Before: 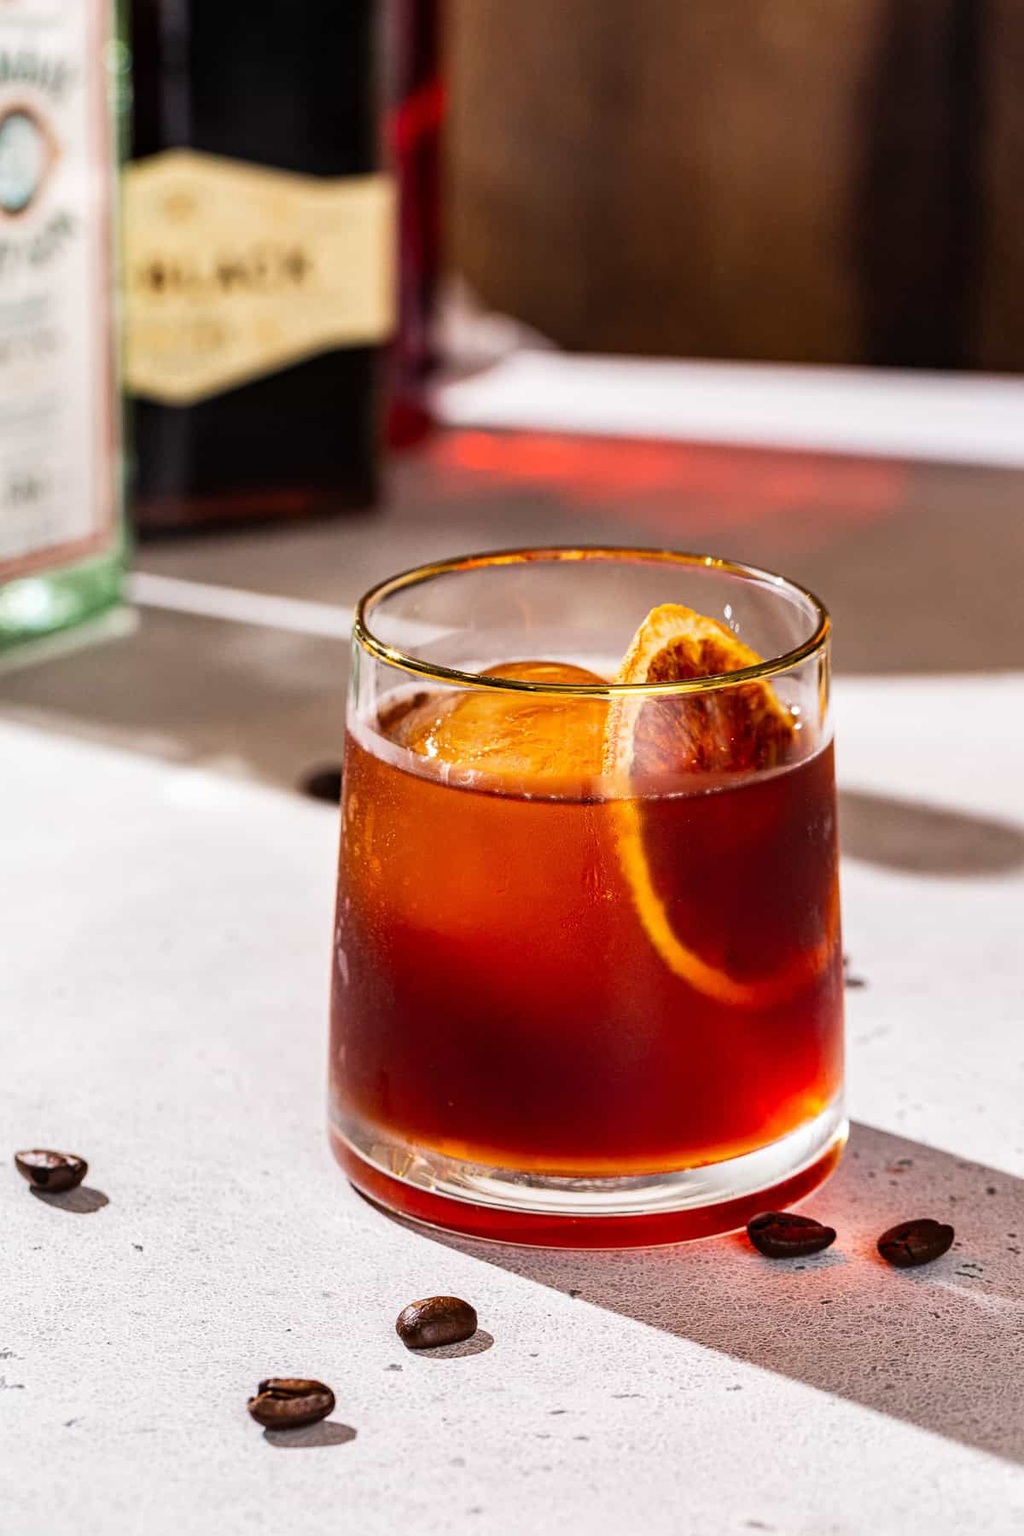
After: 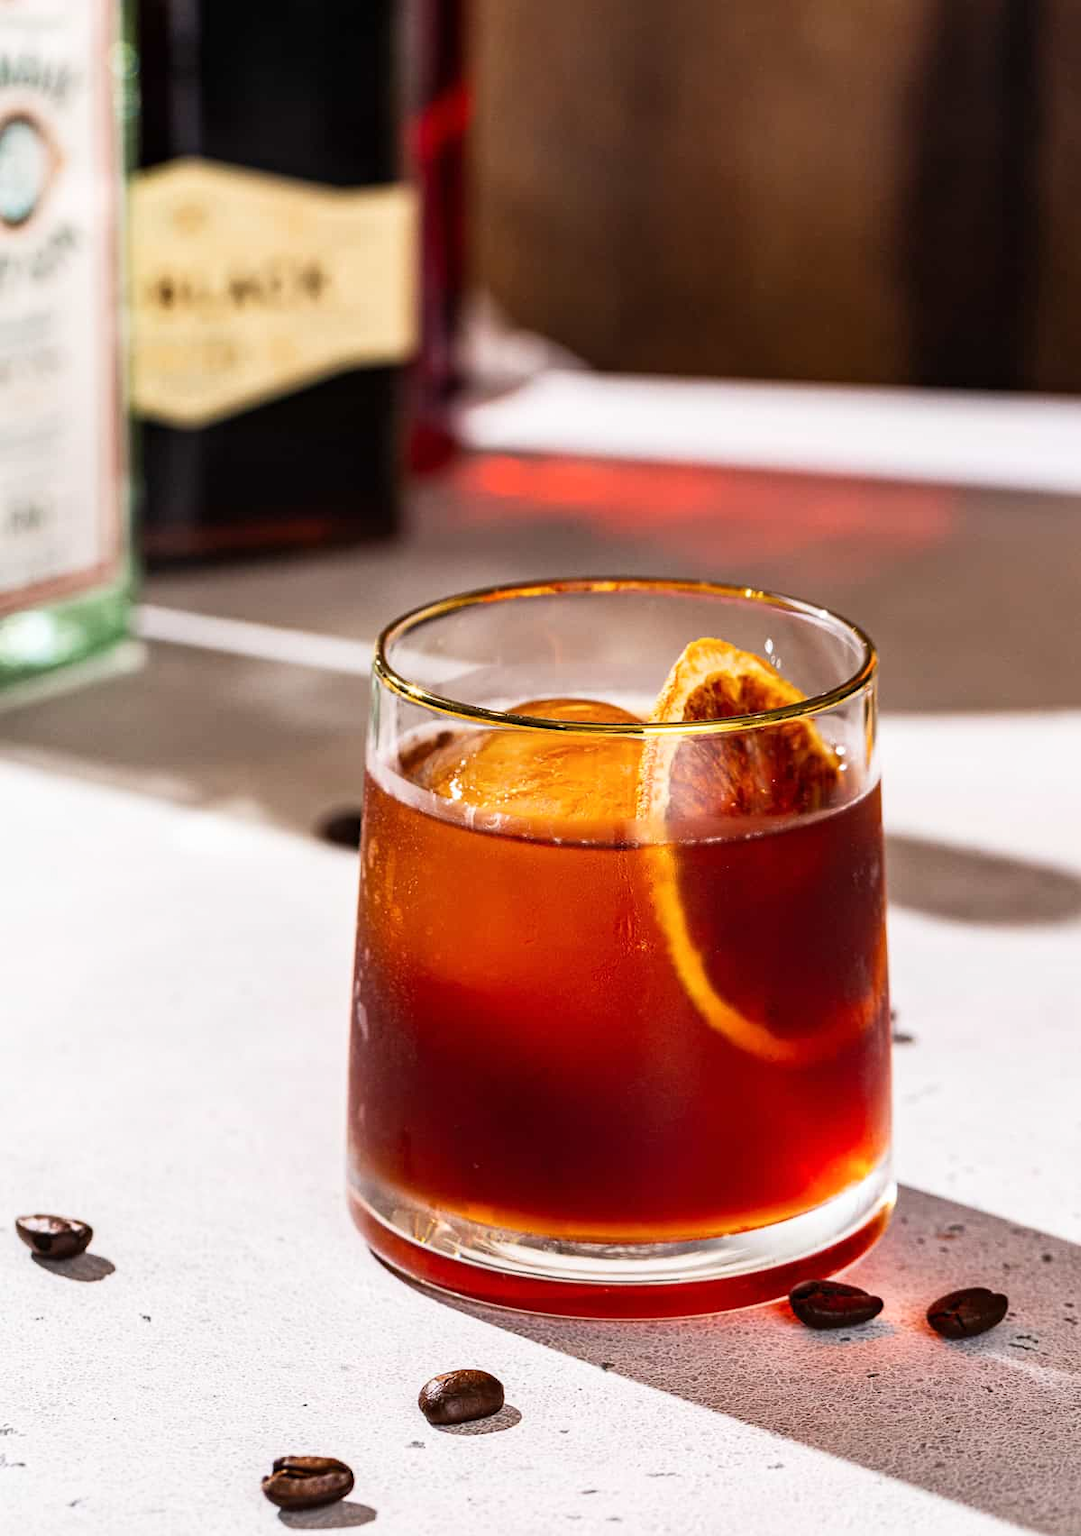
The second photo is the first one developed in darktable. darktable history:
shadows and highlights: shadows 0.104, highlights 39.25
crop and rotate: top 0.003%, bottom 5.29%
